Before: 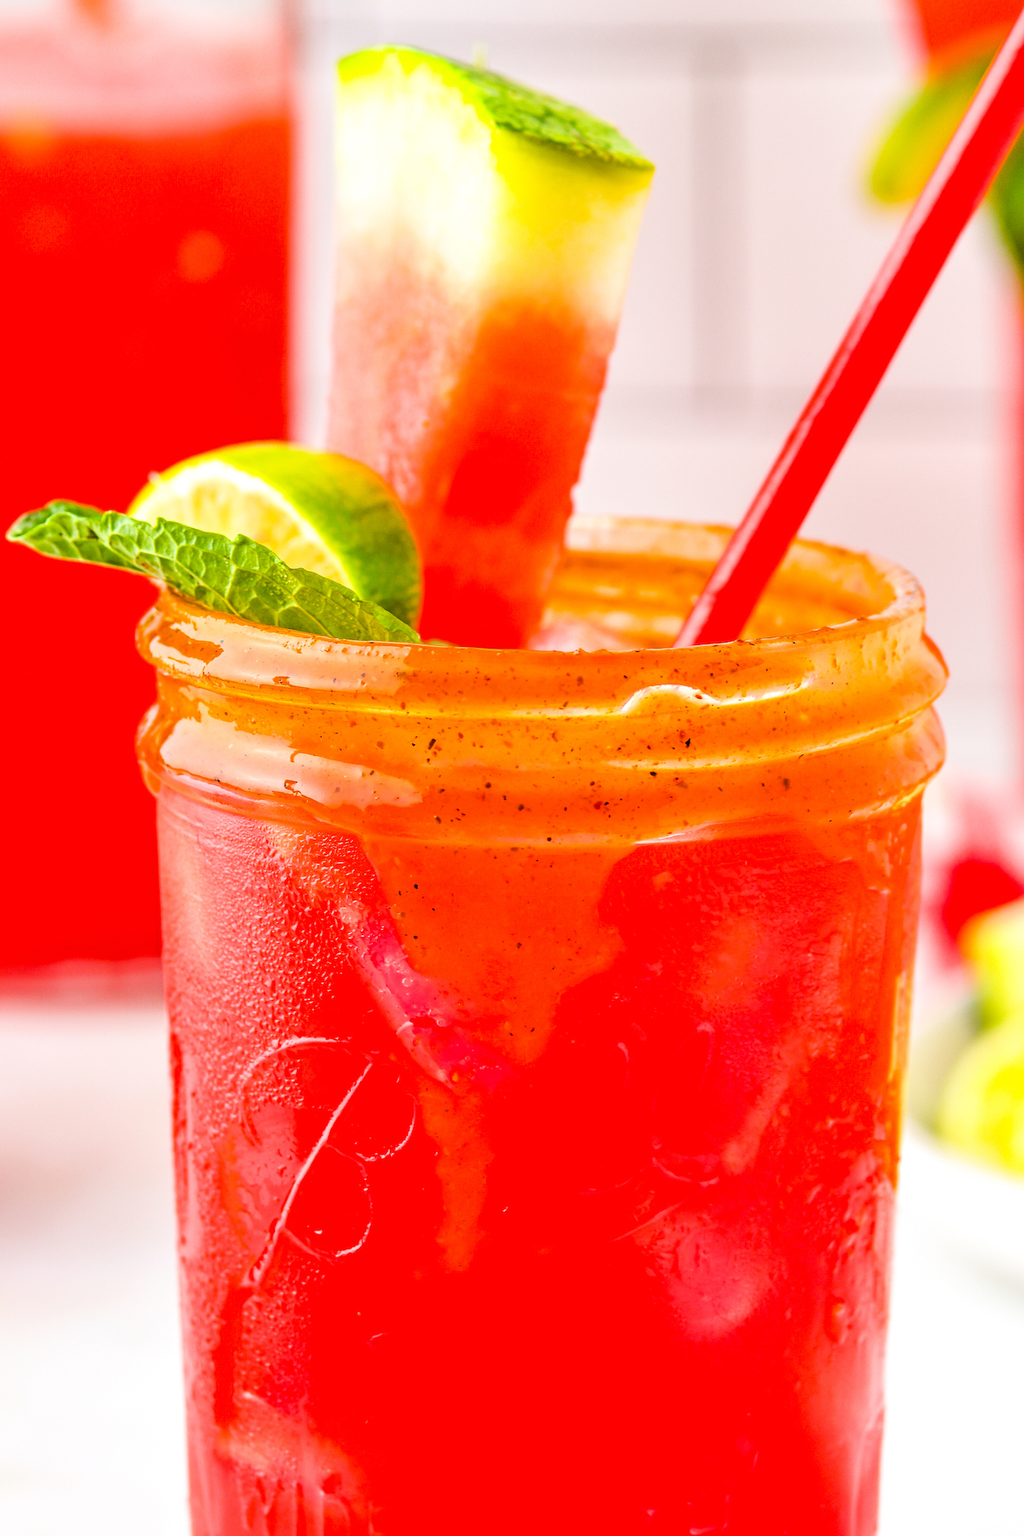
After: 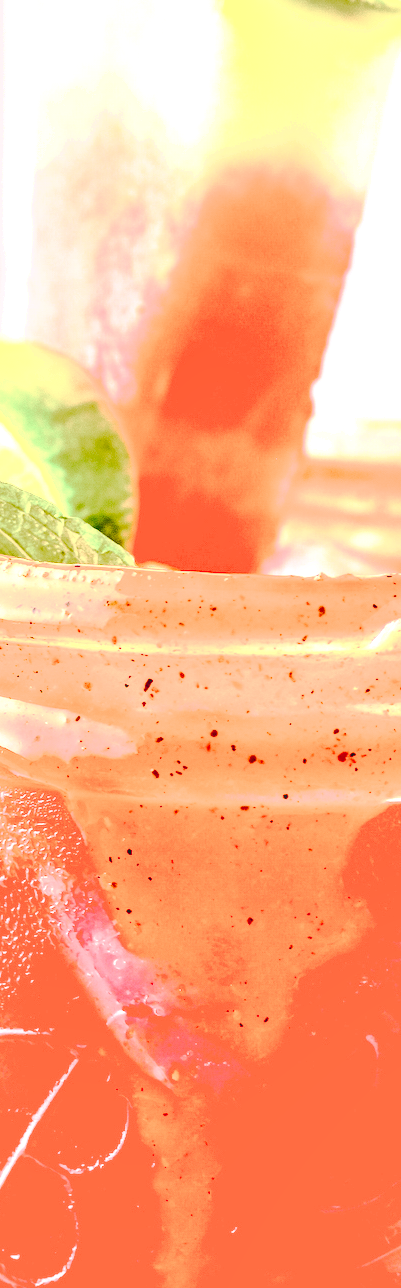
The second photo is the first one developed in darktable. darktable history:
crop and rotate: left 29.864%, top 10.393%, right 36.714%, bottom 18.008%
contrast brightness saturation: contrast 0.298
exposure: exposure 0.609 EV, compensate highlight preservation false
local contrast: detail 130%
shadows and highlights: shadows 37.27, highlights -26.92, soften with gaussian
base curve: curves: ch0 [(0.065, 0.026) (0.236, 0.358) (0.53, 0.546) (0.777, 0.841) (0.924, 0.992)], preserve colors none
color balance rgb: global offset › luminance -0.299%, global offset › chroma 0.314%, global offset › hue 260.9°, perceptual saturation grading › global saturation 20%, perceptual saturation grading › highlights -50.518%, perceptual saturation grading › shadows 30.762%
